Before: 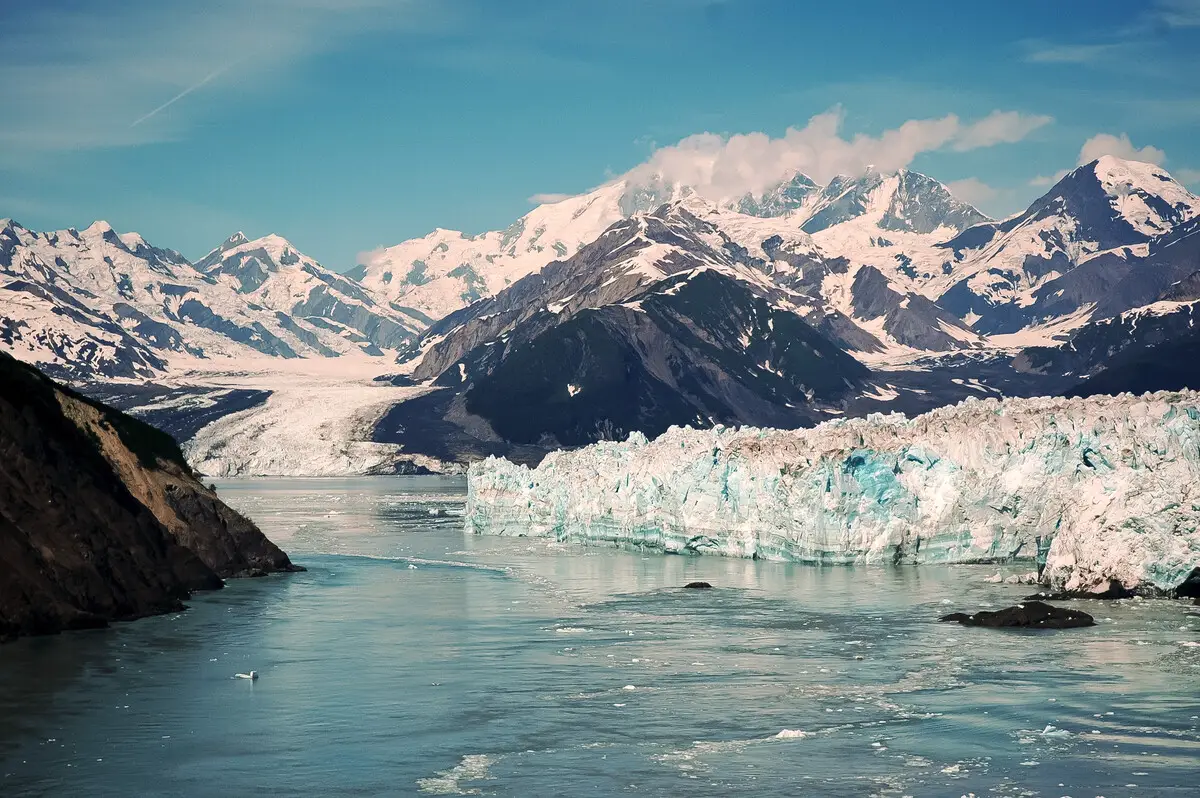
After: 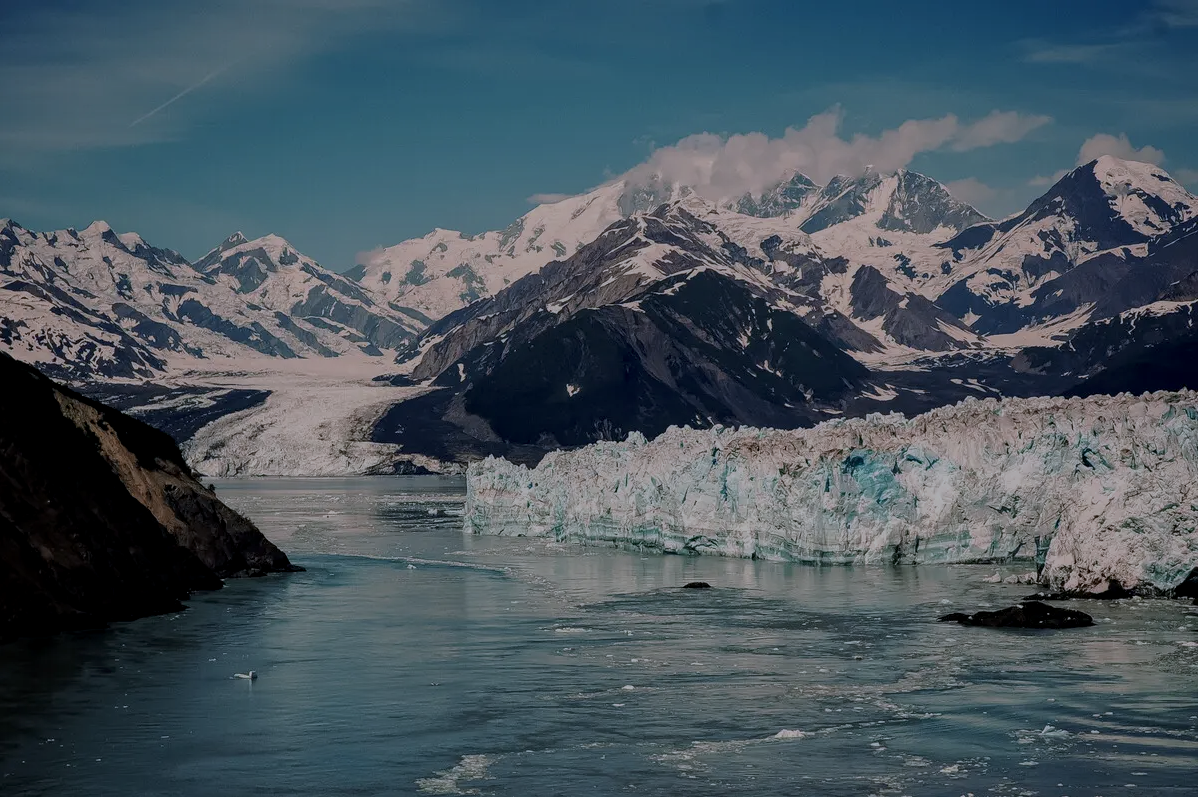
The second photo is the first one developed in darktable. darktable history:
crop and rotate: left 0.126%
local contrast: detail 130%
exposure: exposure -1.468 EV, compensate highlight preservation false
white balance: red 0.984, blue 1.059
